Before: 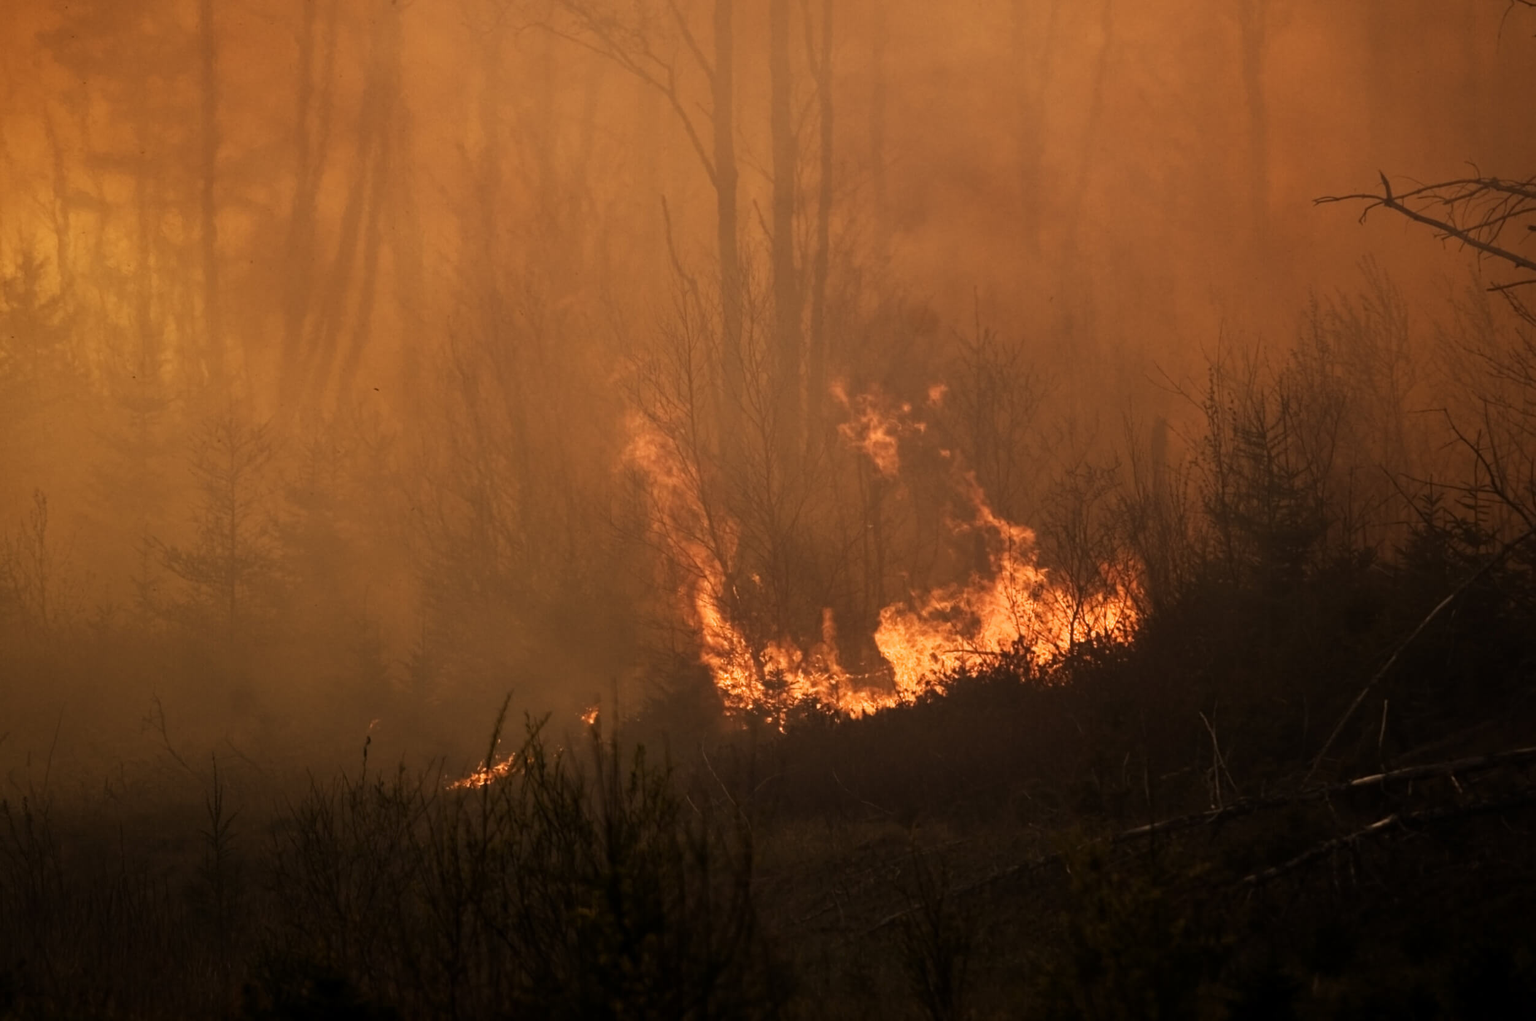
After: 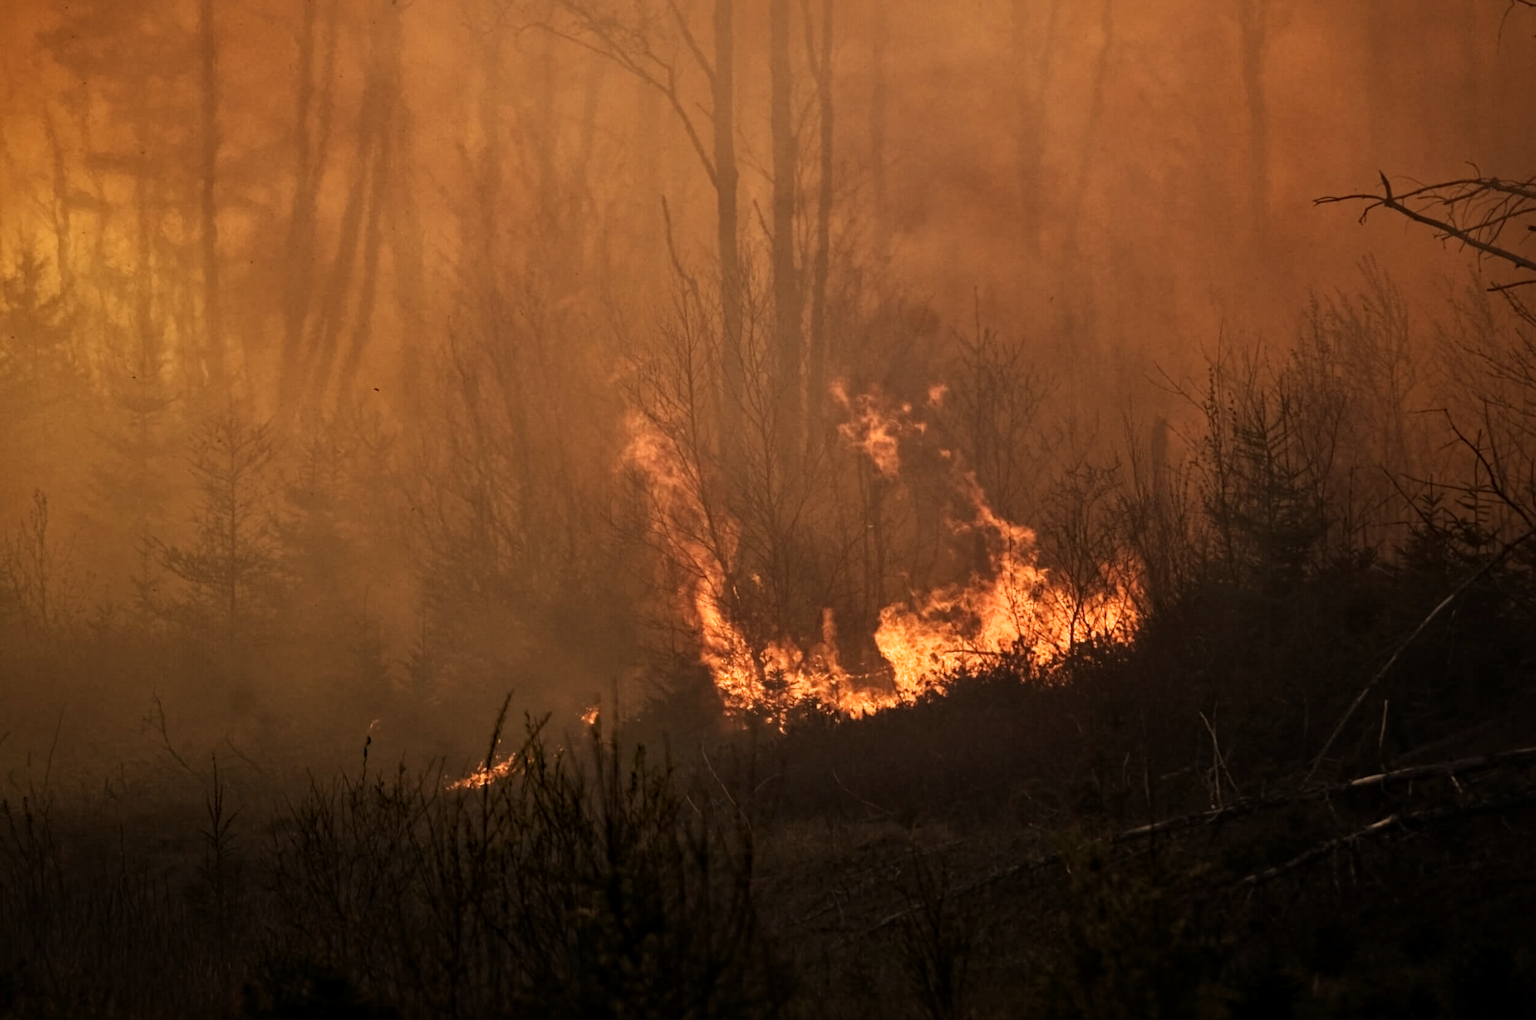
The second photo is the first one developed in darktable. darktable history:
local contrast: mode bilateral grid, contrast 19, coarseness 50, detail 132%, midtone range 0.2
haze removal: compatibility mode true, adaptive false
